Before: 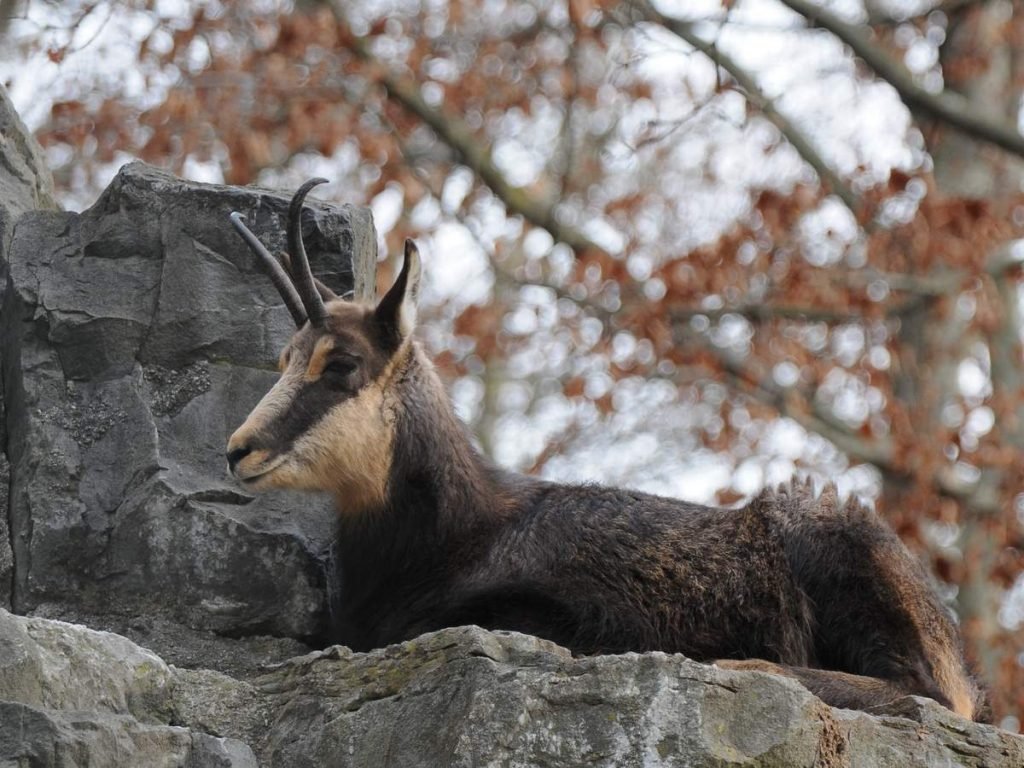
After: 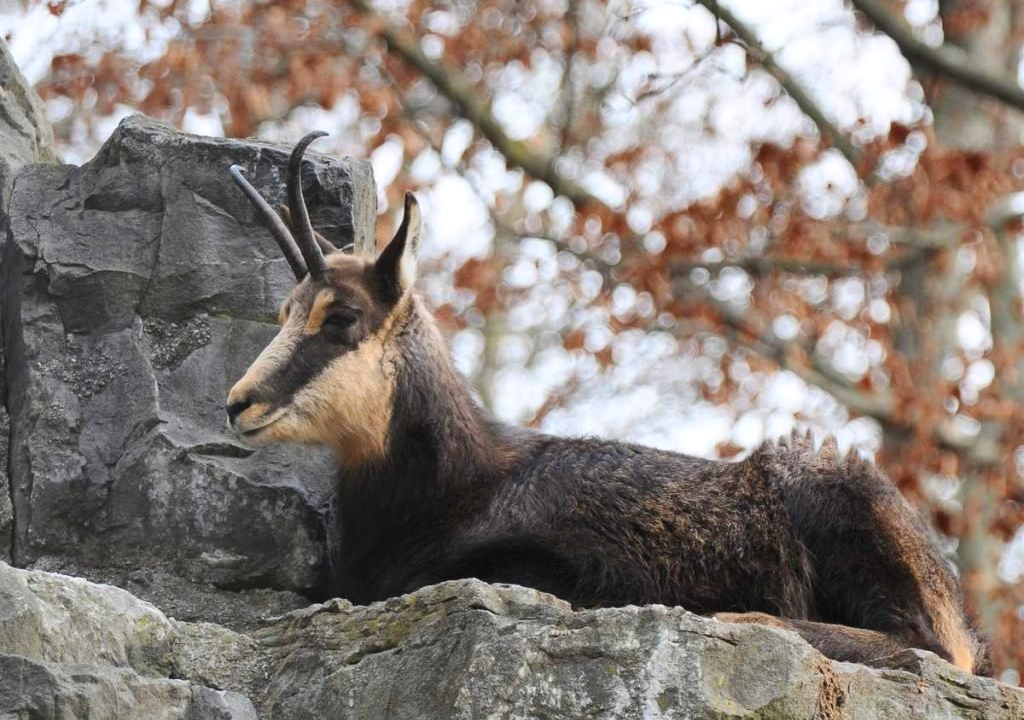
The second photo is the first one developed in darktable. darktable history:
contrast brightness saturation: contrast 0.2, brightness 0.16, saturation 0.22
crop and rotate: top 6.25%
shadows and highlights: shadows 12, white point adjustment 1.2, soften with gaussian
